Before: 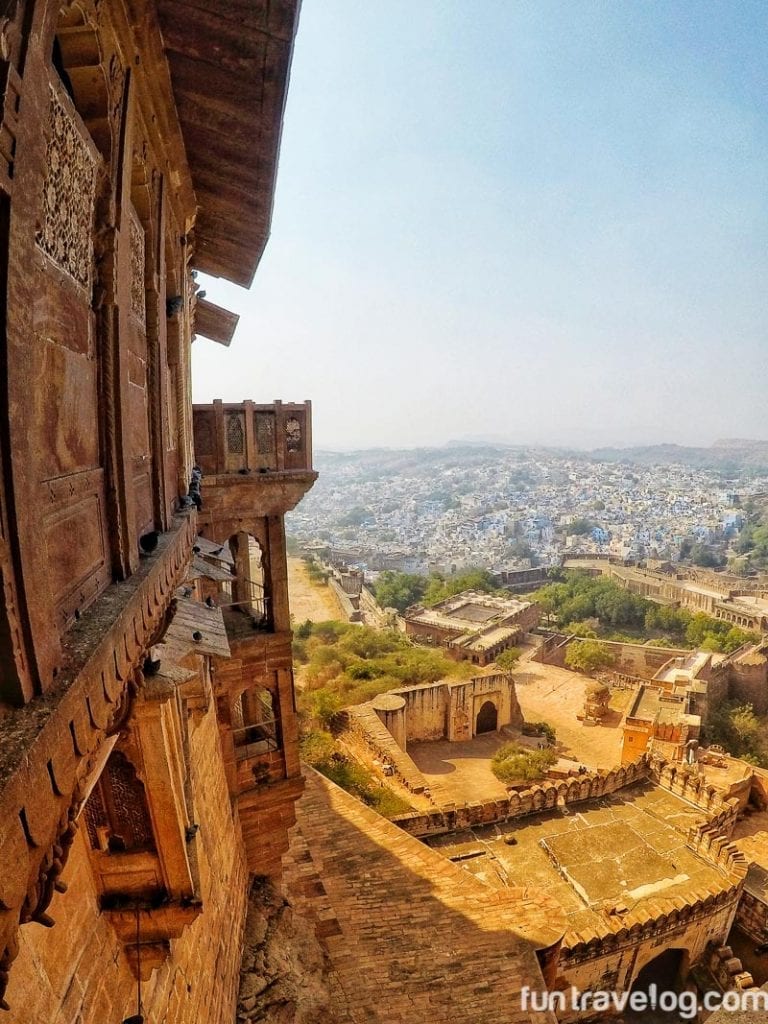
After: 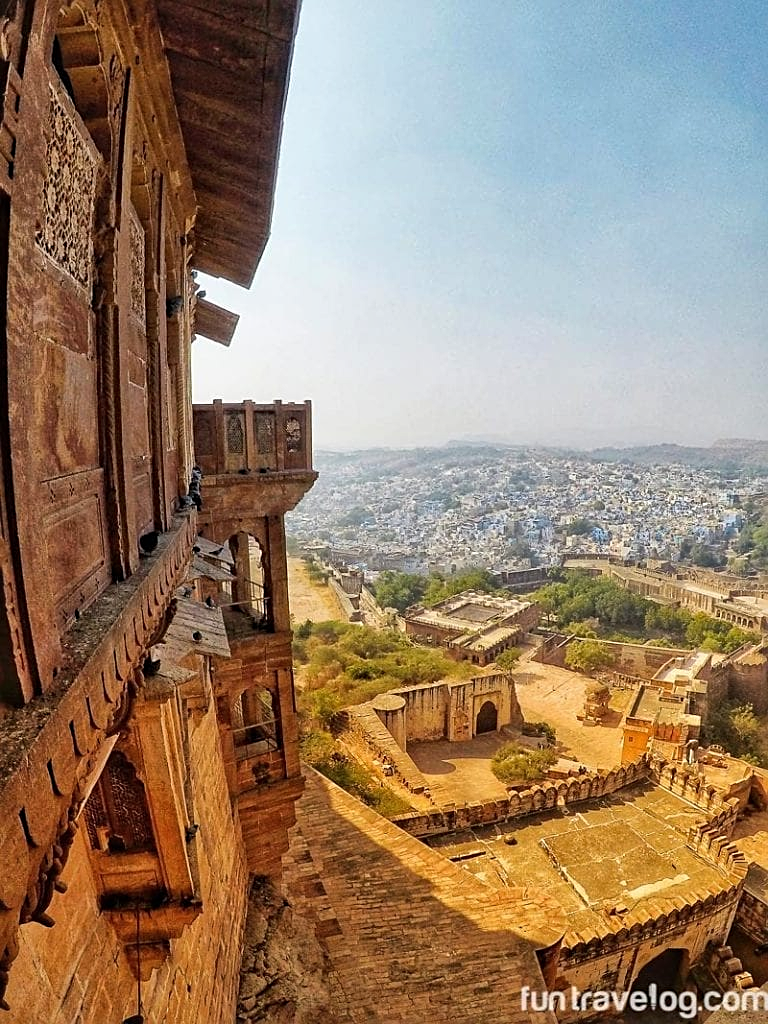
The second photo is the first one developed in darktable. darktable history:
sharpen: on, module defaults
shadows and highlights: highlights color adjustment 72.98%, soften with gaussian
